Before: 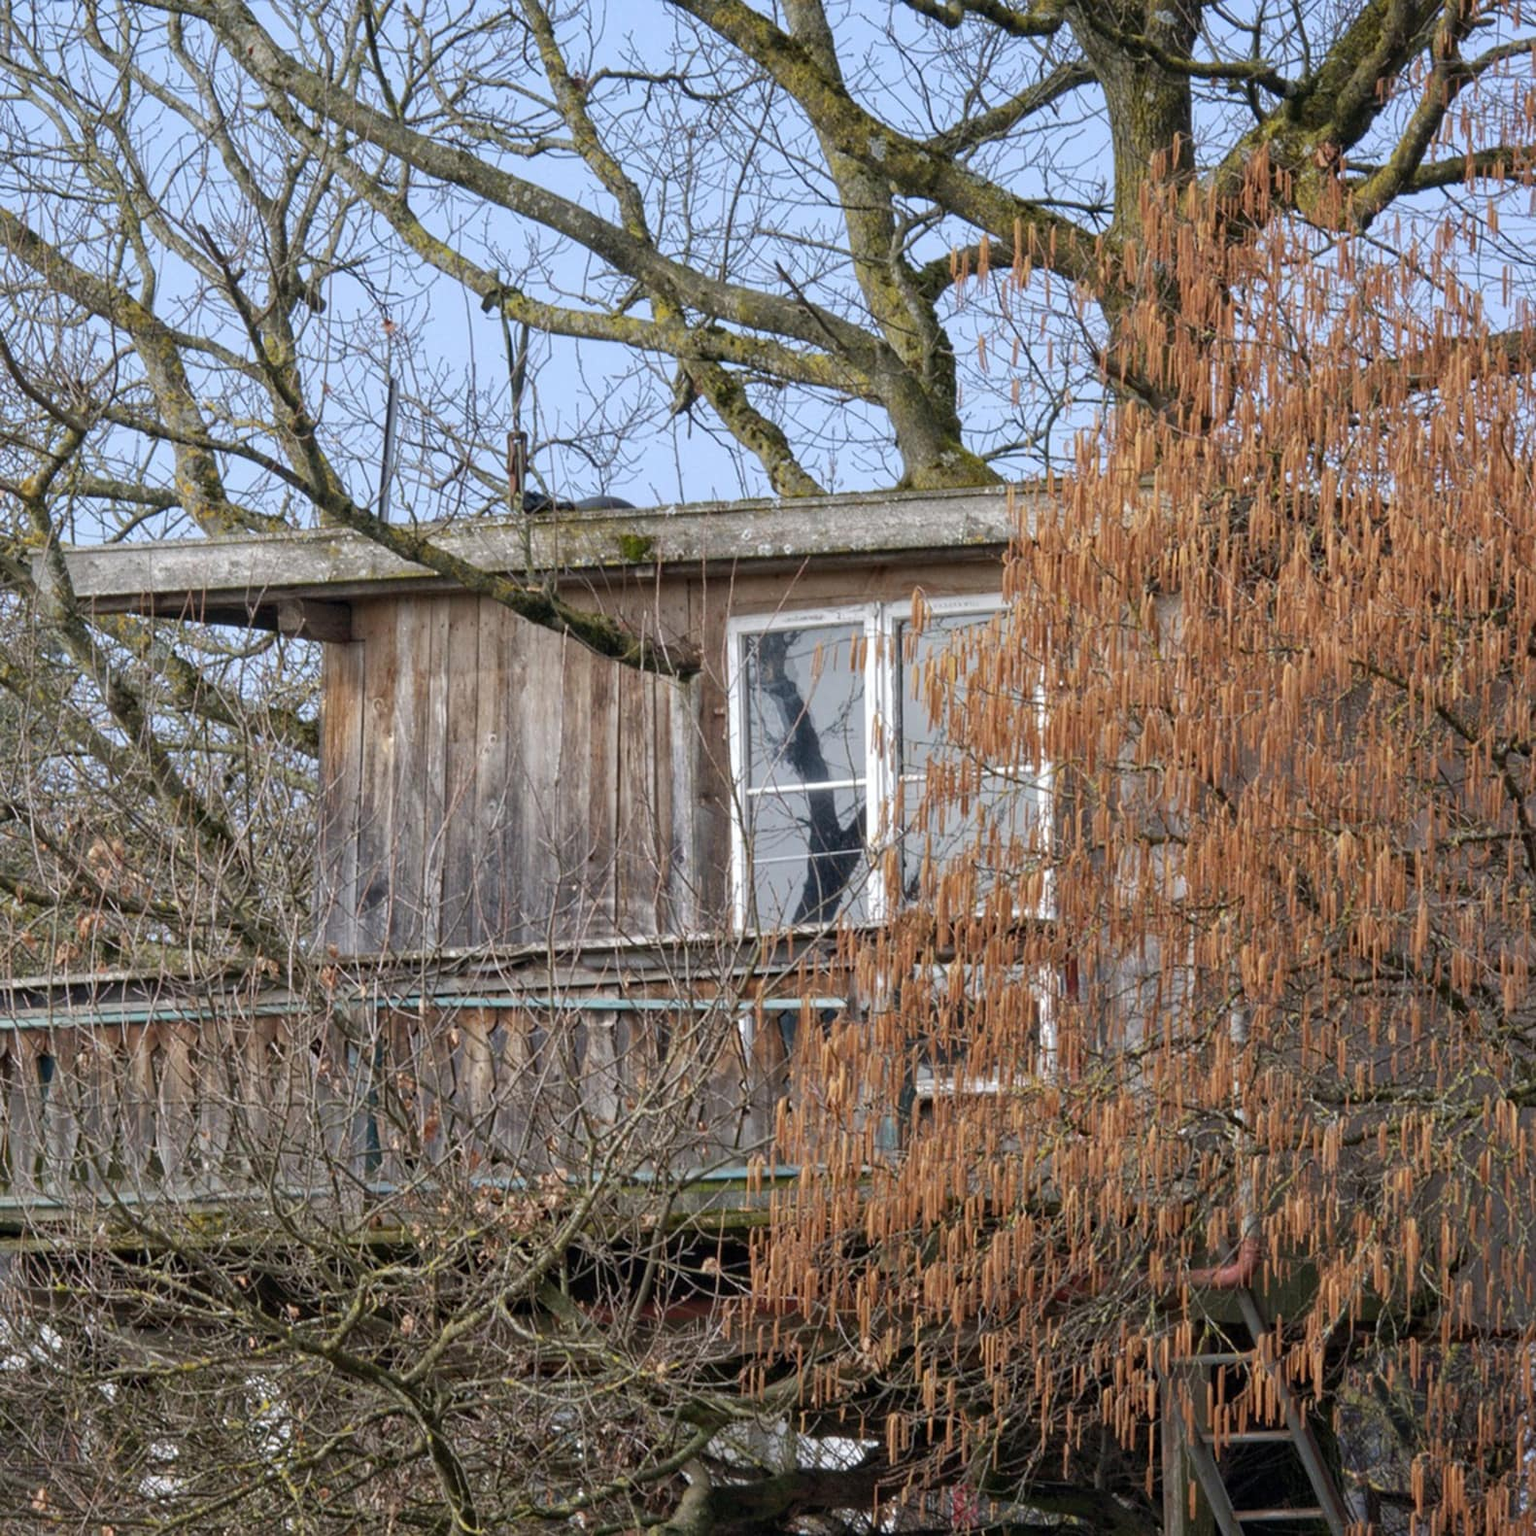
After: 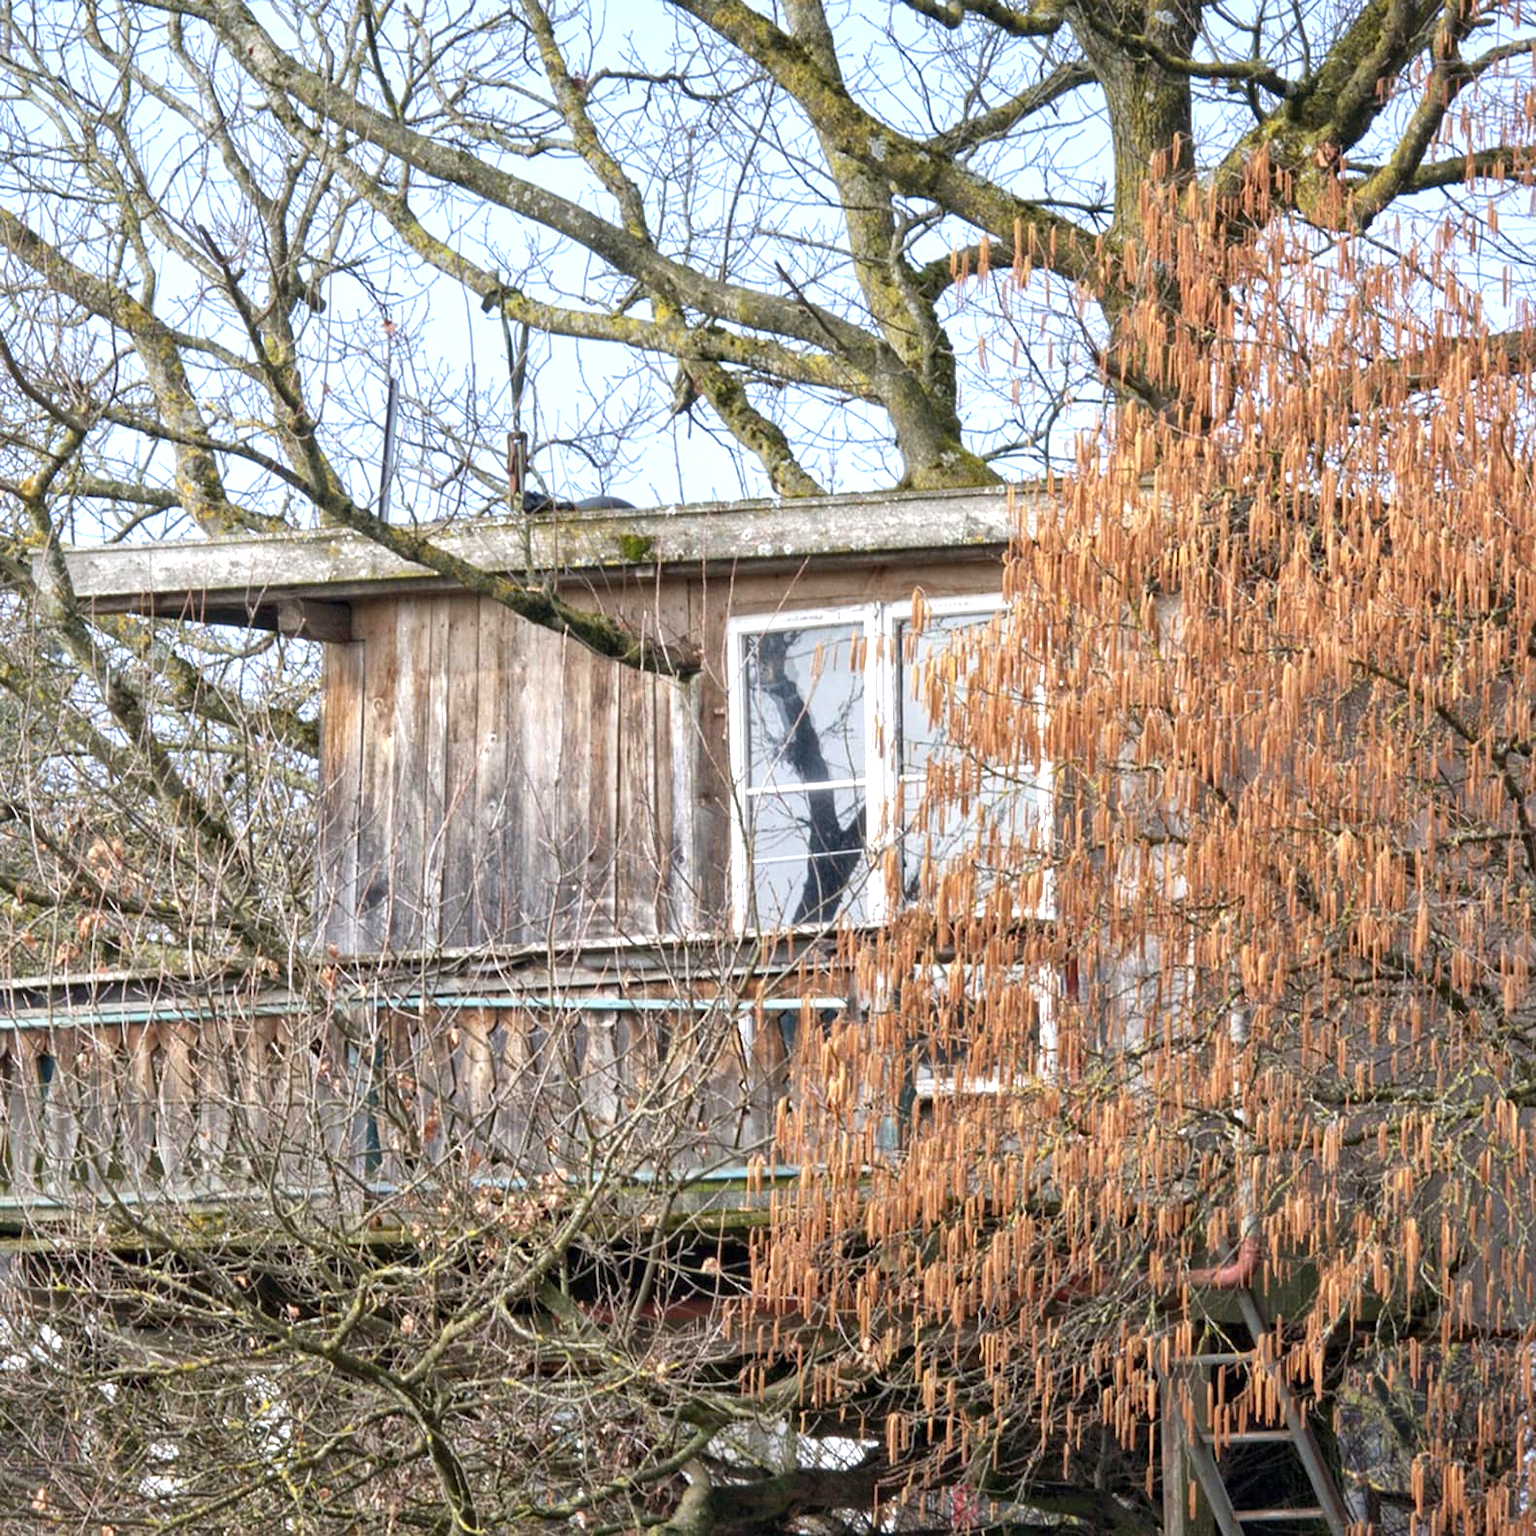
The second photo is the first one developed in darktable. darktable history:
local contrast: mode bilateral grid, contrast 20, coarseness 49, detail 119%, midtone range 0.2
exposure: black level correction 0, exposure 0.856 EV, compensate highlight preservation false
